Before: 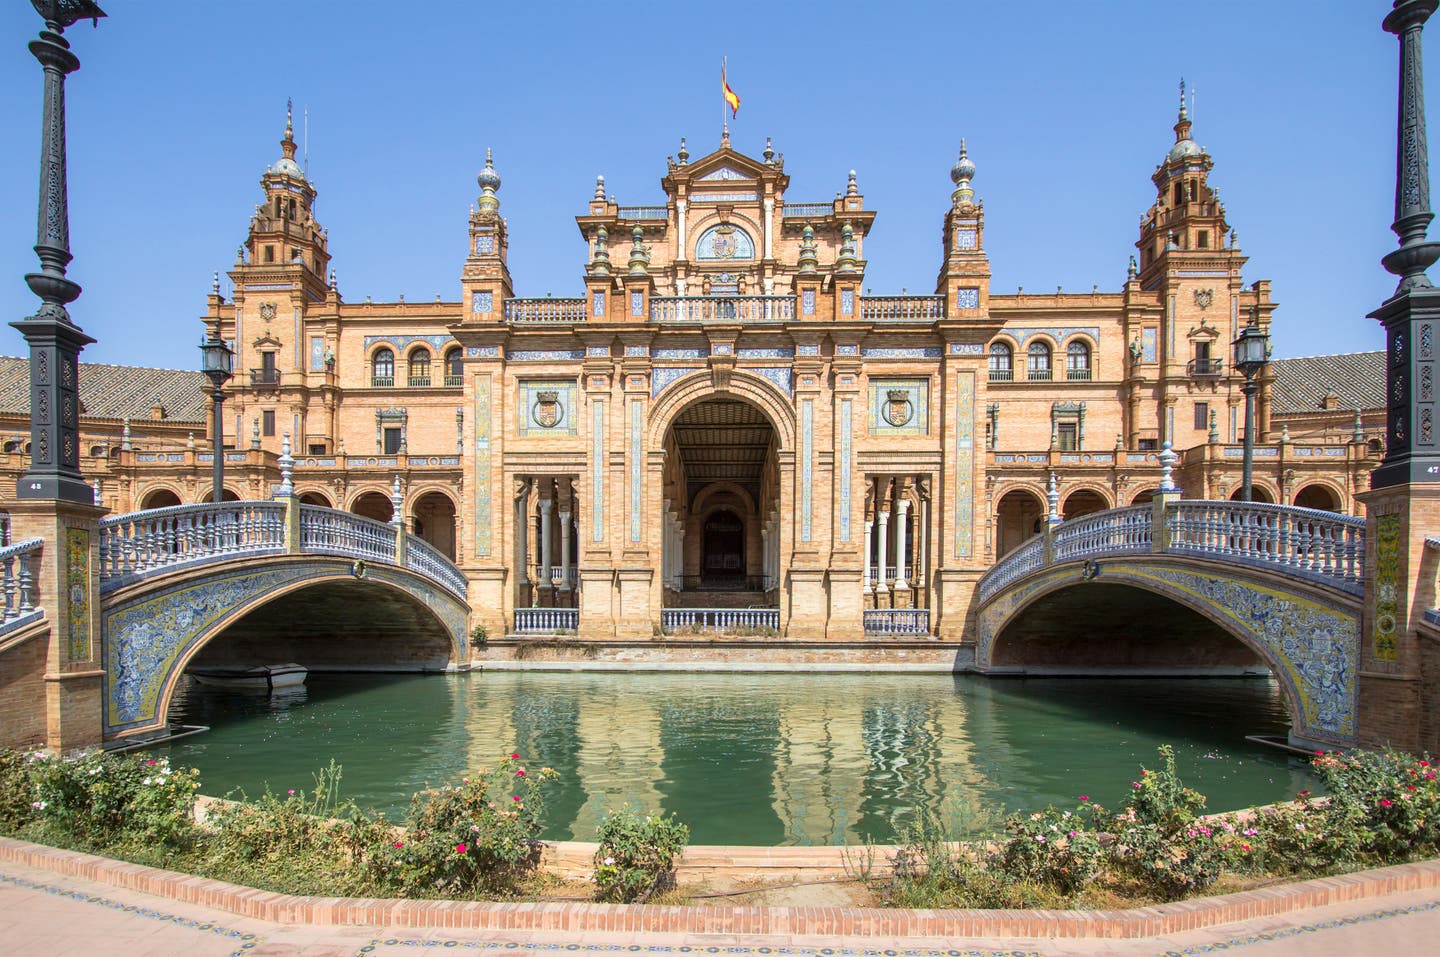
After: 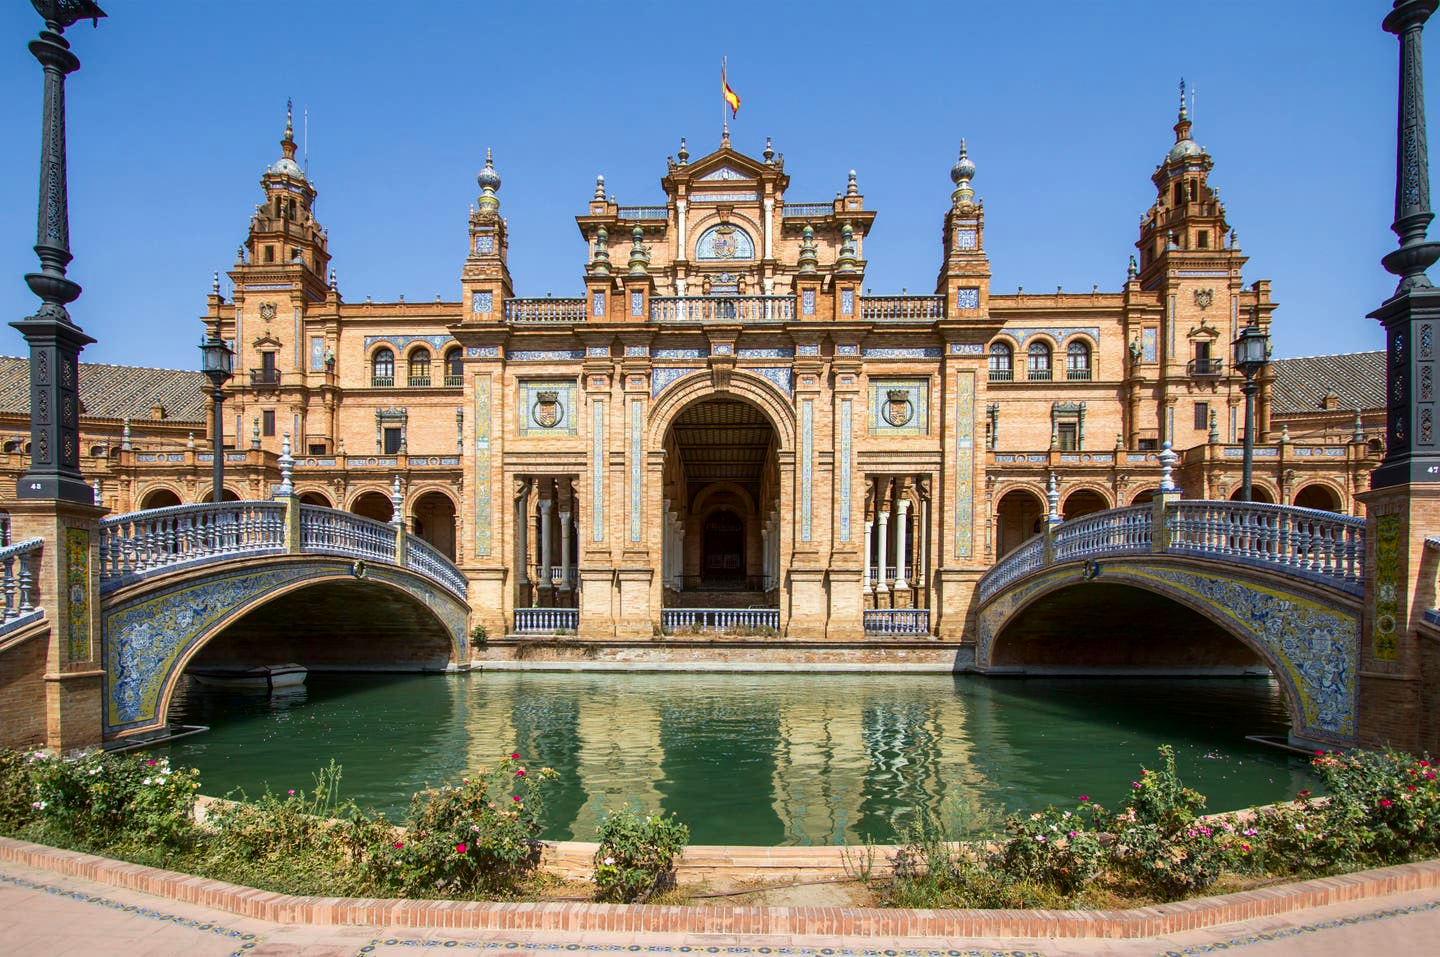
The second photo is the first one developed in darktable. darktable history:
contrast brightness saturation: contrast 0.066, brightness -0.141, saturation 0.111
